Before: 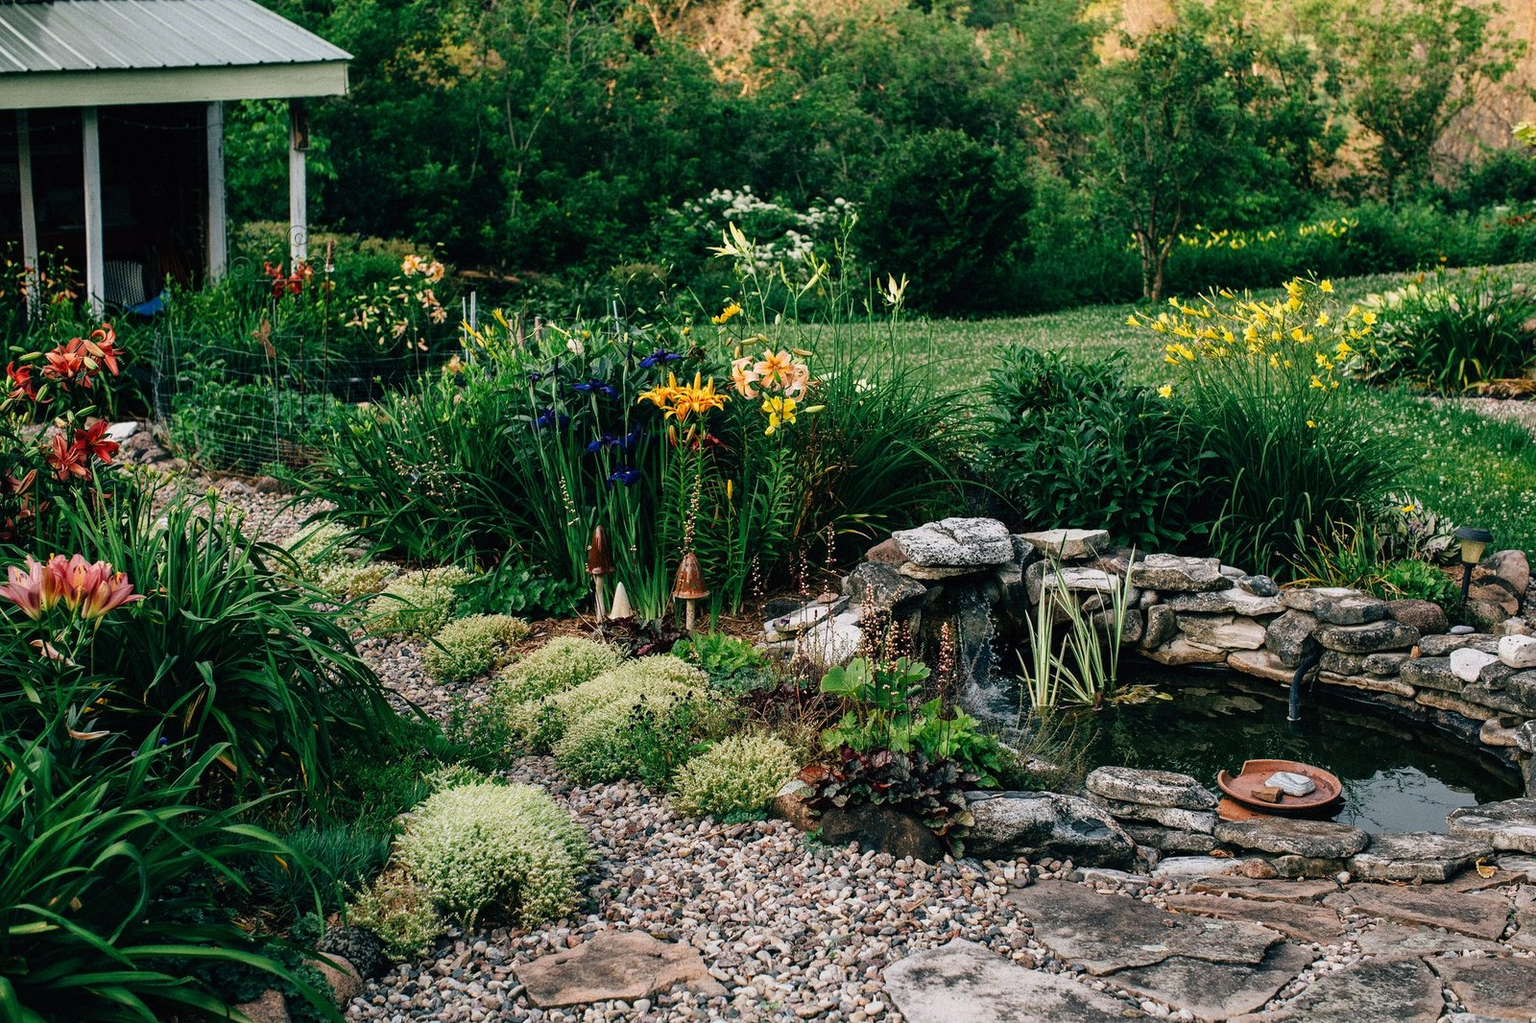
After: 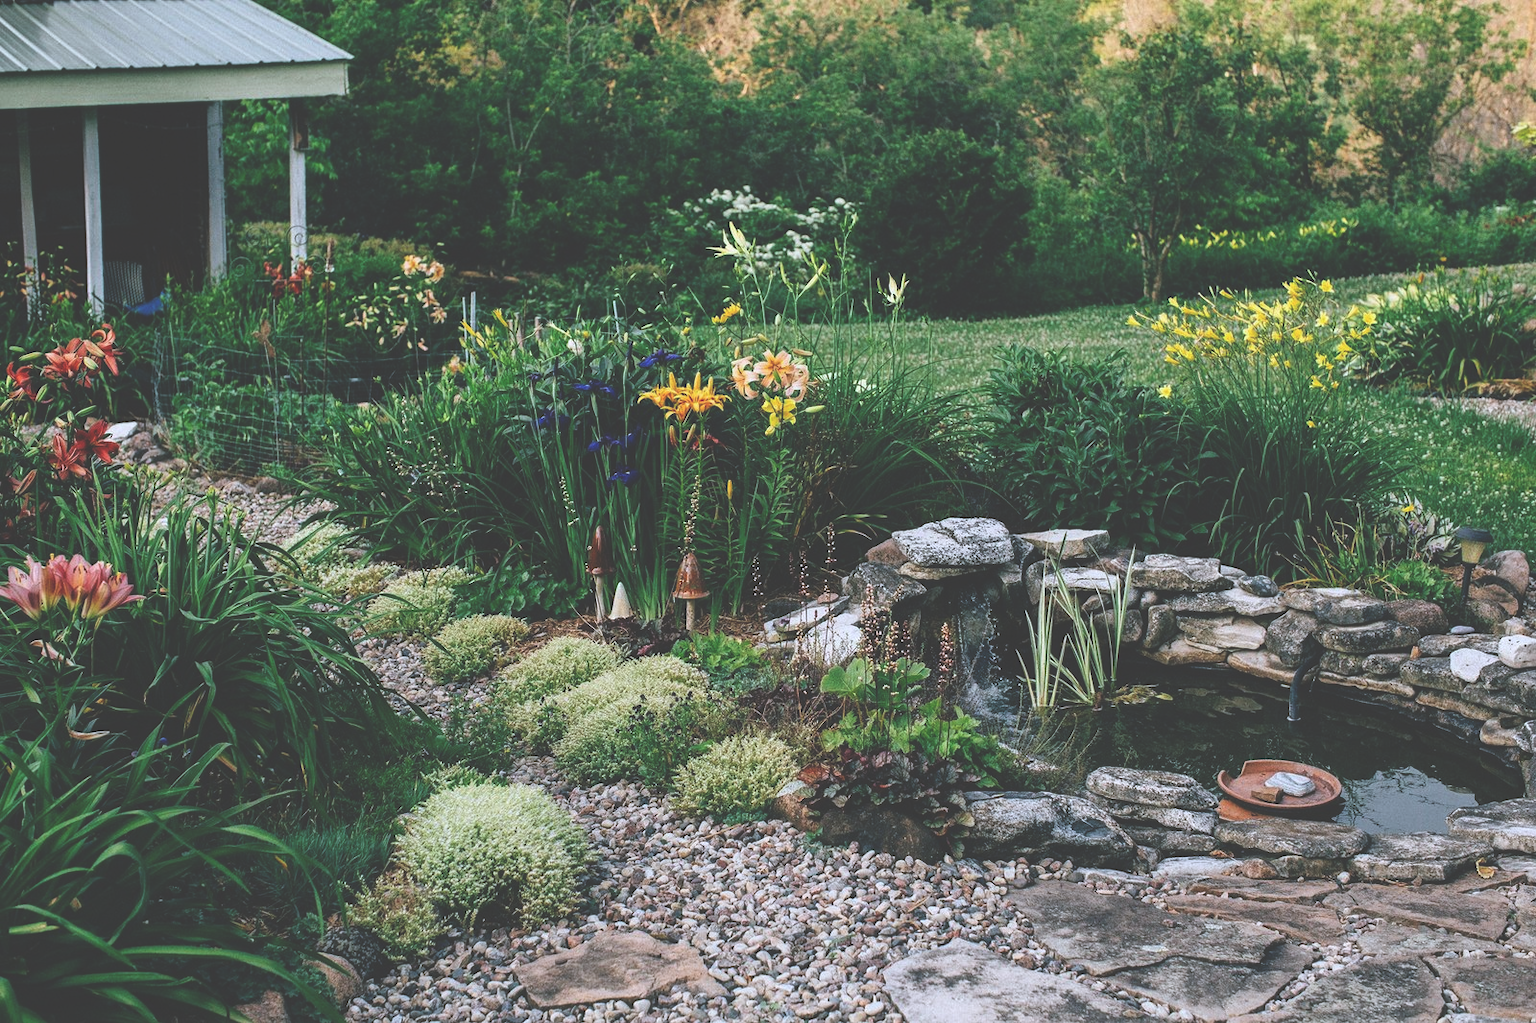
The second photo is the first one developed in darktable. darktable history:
exposure: black level correction -0.041, exposure 0.064 EV, compensate highlight preservation false
white balance: red 0.954, blue 1.079
